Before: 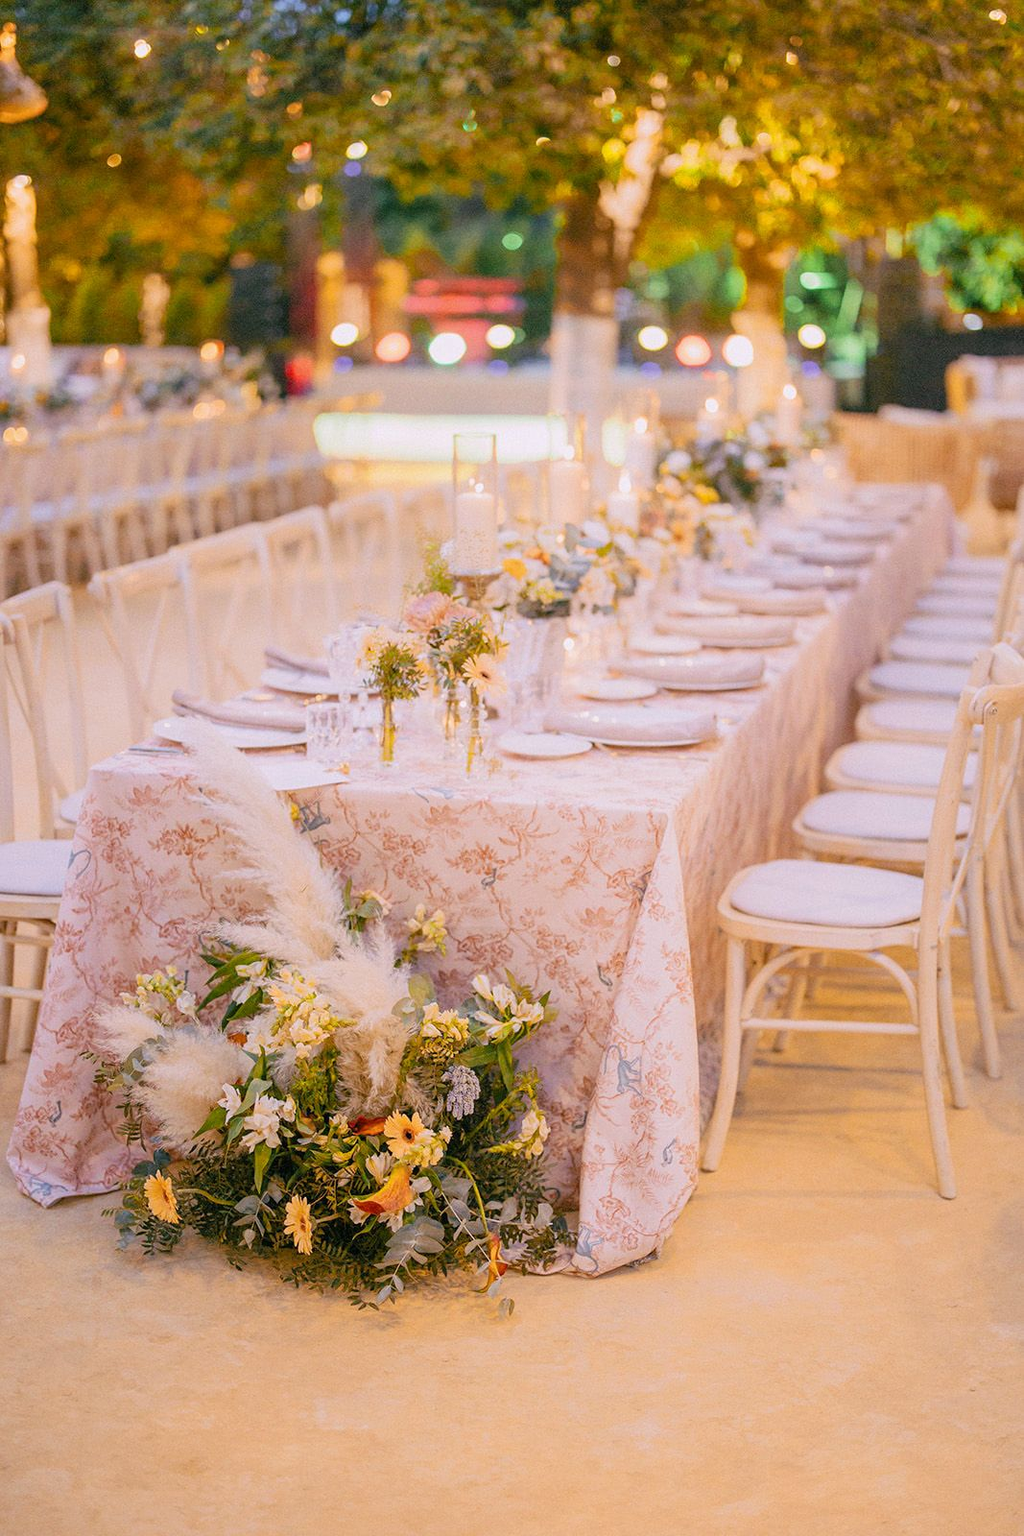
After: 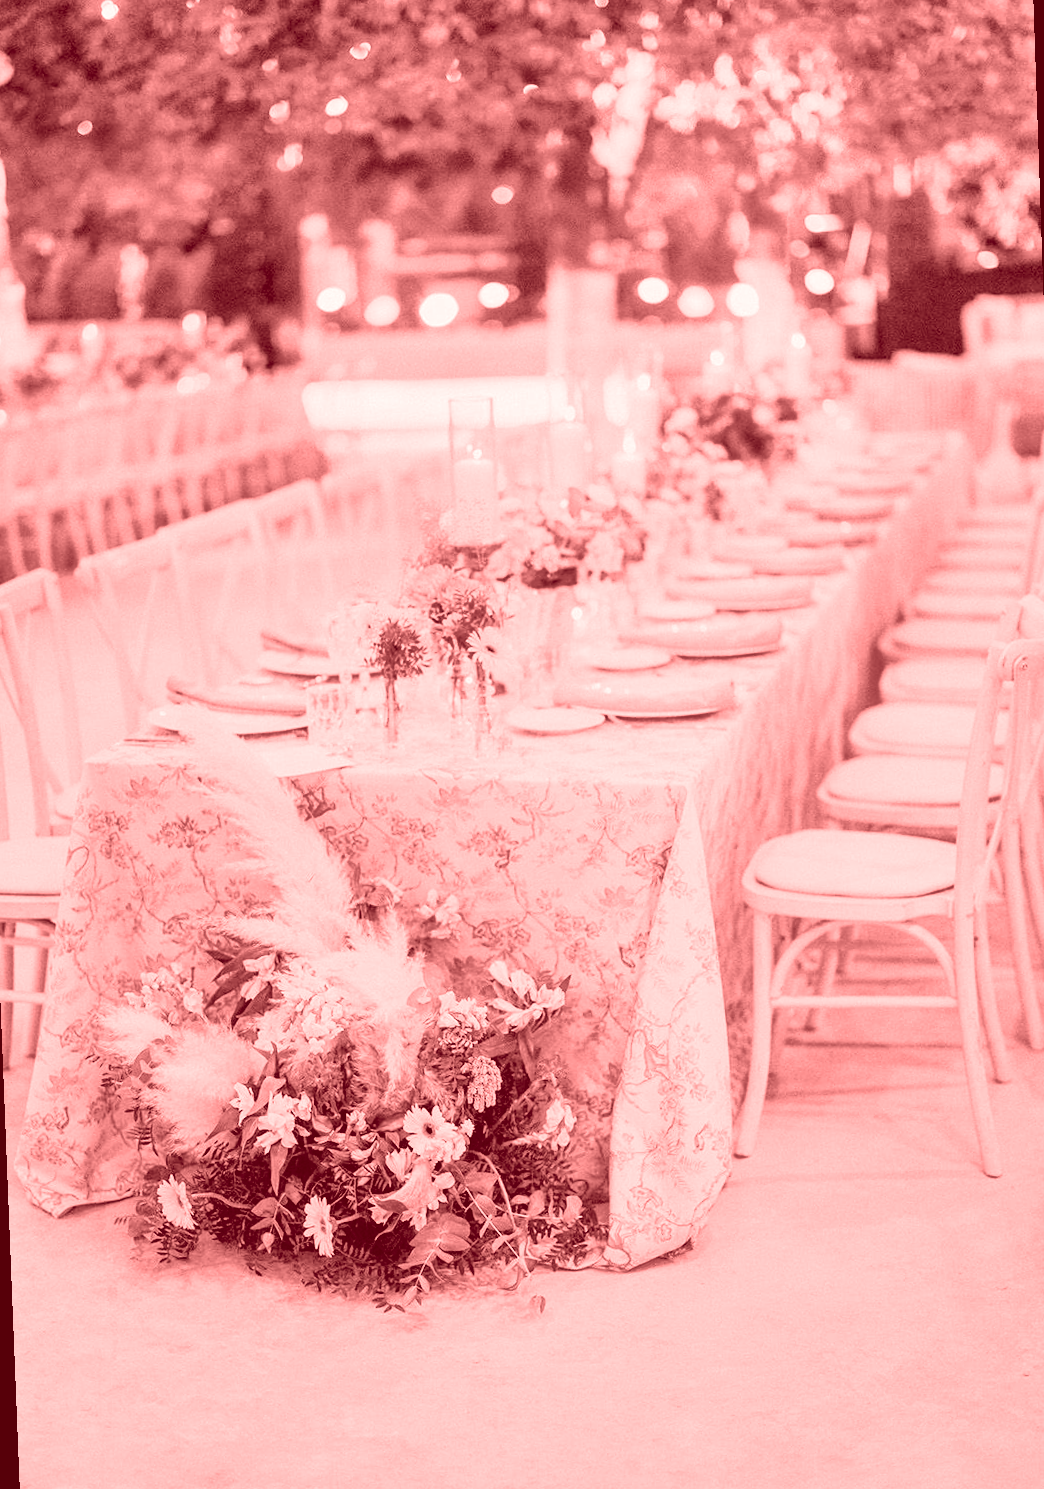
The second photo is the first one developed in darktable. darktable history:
tone curve: curves: ch0 [(0, 0) (0.003, 0.007) (0.011, 0.01) (0.025, 0.018) (0.044, 0.028) (0.069, 0.034) (0.1, 0.04) (0.136, 0.051) (0.177, 0.104) (0.224, 0.161) (0.277, 0.234) (0.335, 0.316) (0.399, 0.41) (0.468, 0.487) (0.543, 0.577) (0.623, 0.679) (0.709, 0.769) (0.801, 0.854) (0.898, 0.922) (1, 1)], preserve colors none
colorize: saturation 60%, source mix 100%
shadows and highlights: shadows 52.42, soften with gaussian
rotate and perspective: rotation -2.12°, lens shift (vertical) 0.009, lens shift (horizontal) -0.008, automatic cropping original format, crop left 0.036, crop right 0.964, crop top 0.05, crop bottom 0.959
